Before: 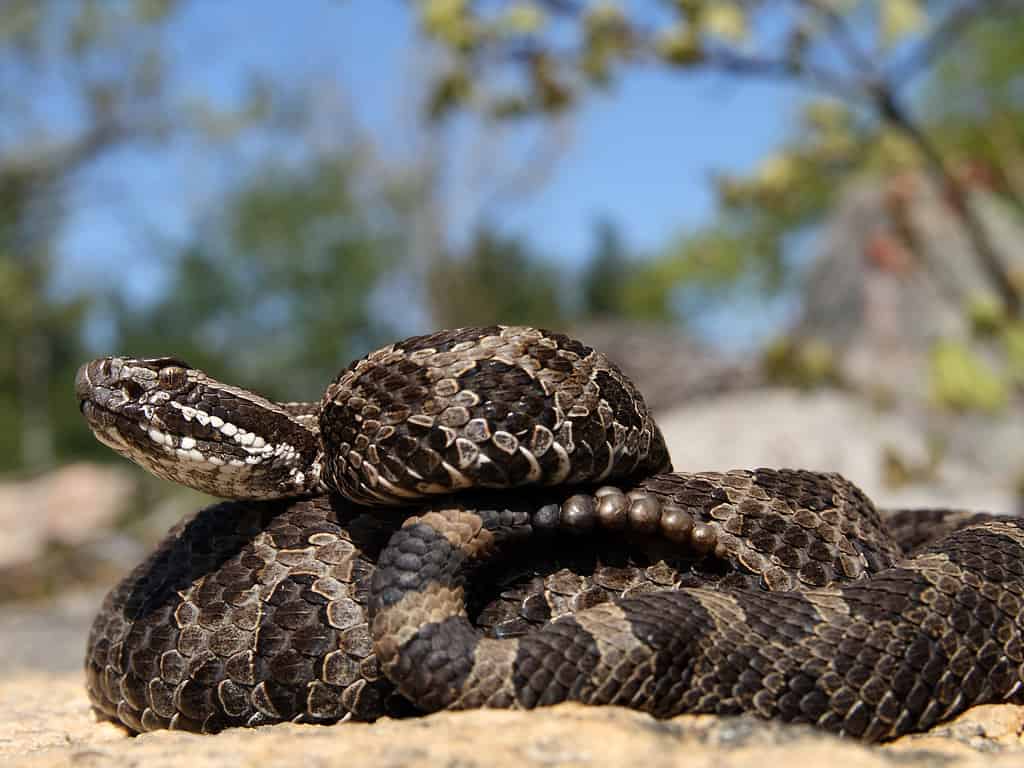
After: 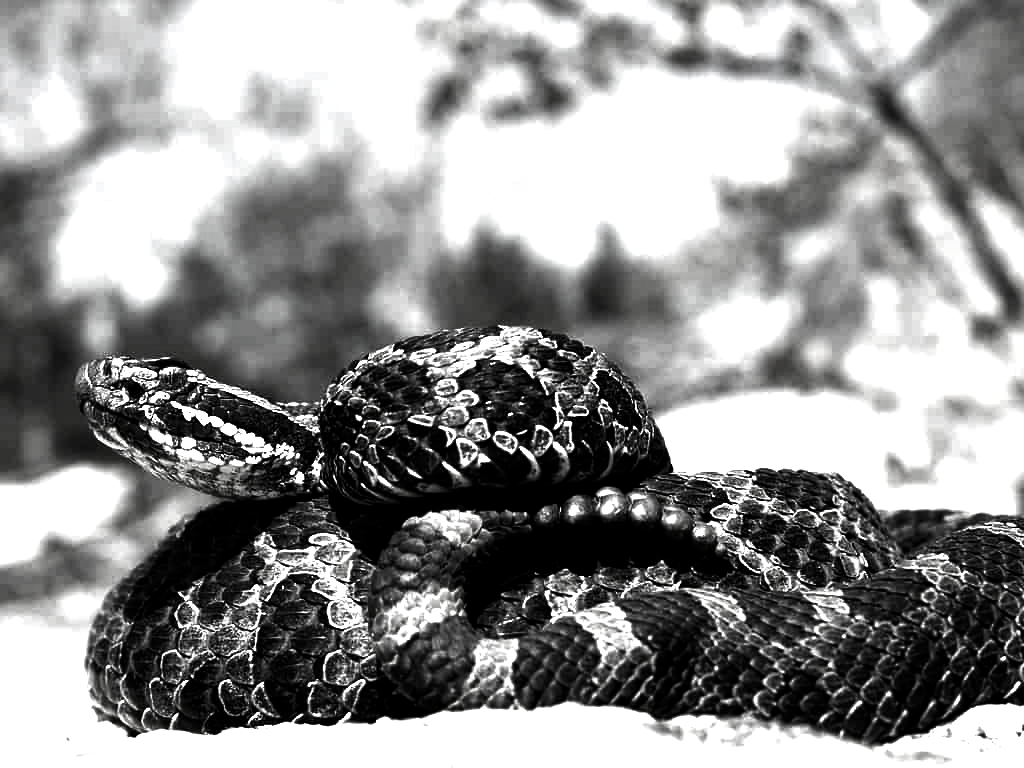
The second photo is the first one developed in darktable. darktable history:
tone equalizer: -8 EV -0.739 EV, -7 EV -0.684 EV, -6 EV -0.634 EV, -5 EV -0.382 EV, -3 EV 0.379 EV, -2 EV 0.6 EV, -1 EV 0.691 EV, +0 EV 0.781 EV
exposure: black level correction 0.001, exposure 0.956 EV, compensate exposure bias true, compensate highlight preservation false
contrast brightness saturation: contrast -0.027, brightness -0.586, saturation -0.984
